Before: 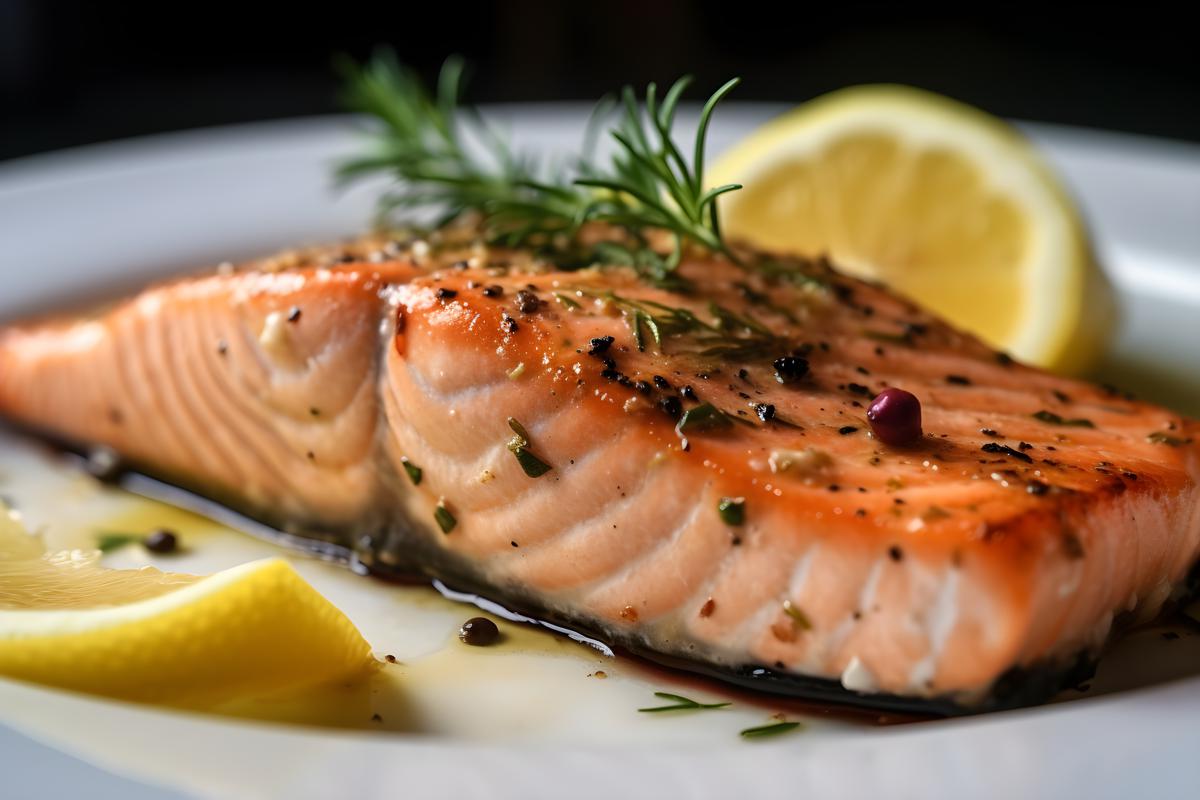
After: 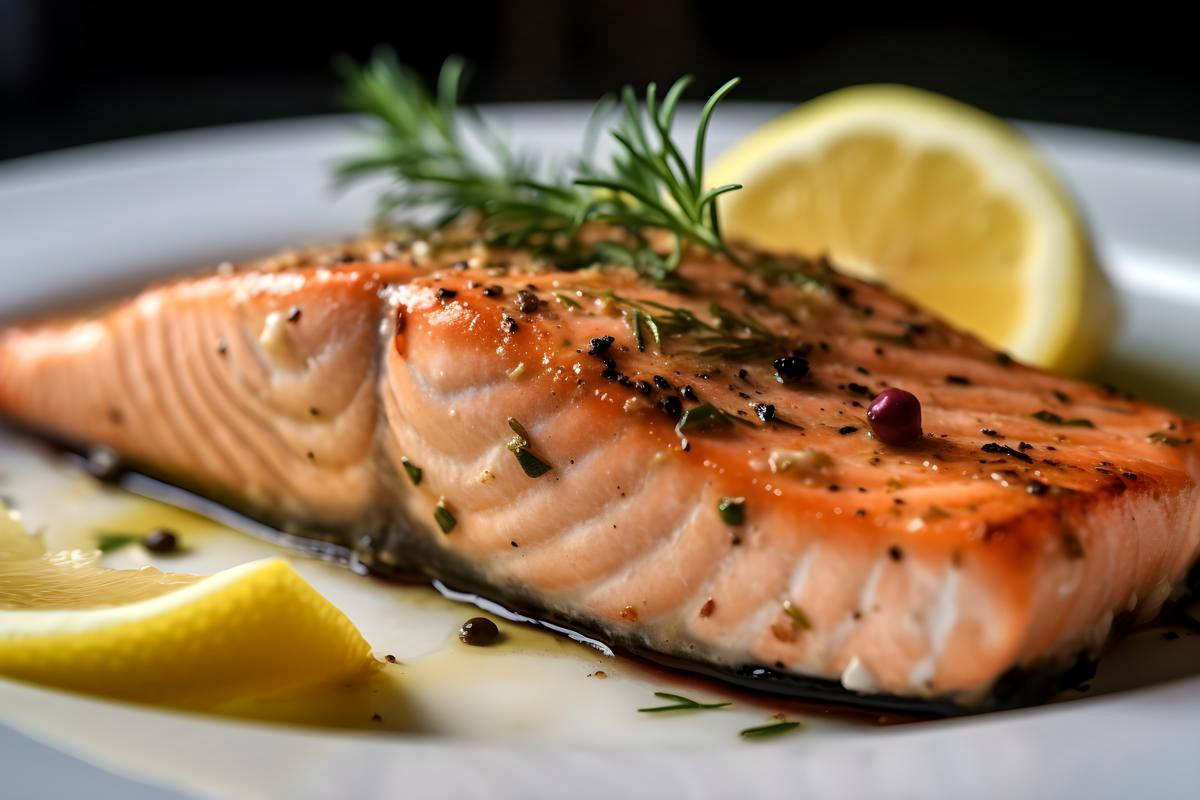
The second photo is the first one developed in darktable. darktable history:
shadows and highlights: soften with gaussian
local contrast: highlights 103%, shadows 102%, detail 120%, midtone range 0.2
